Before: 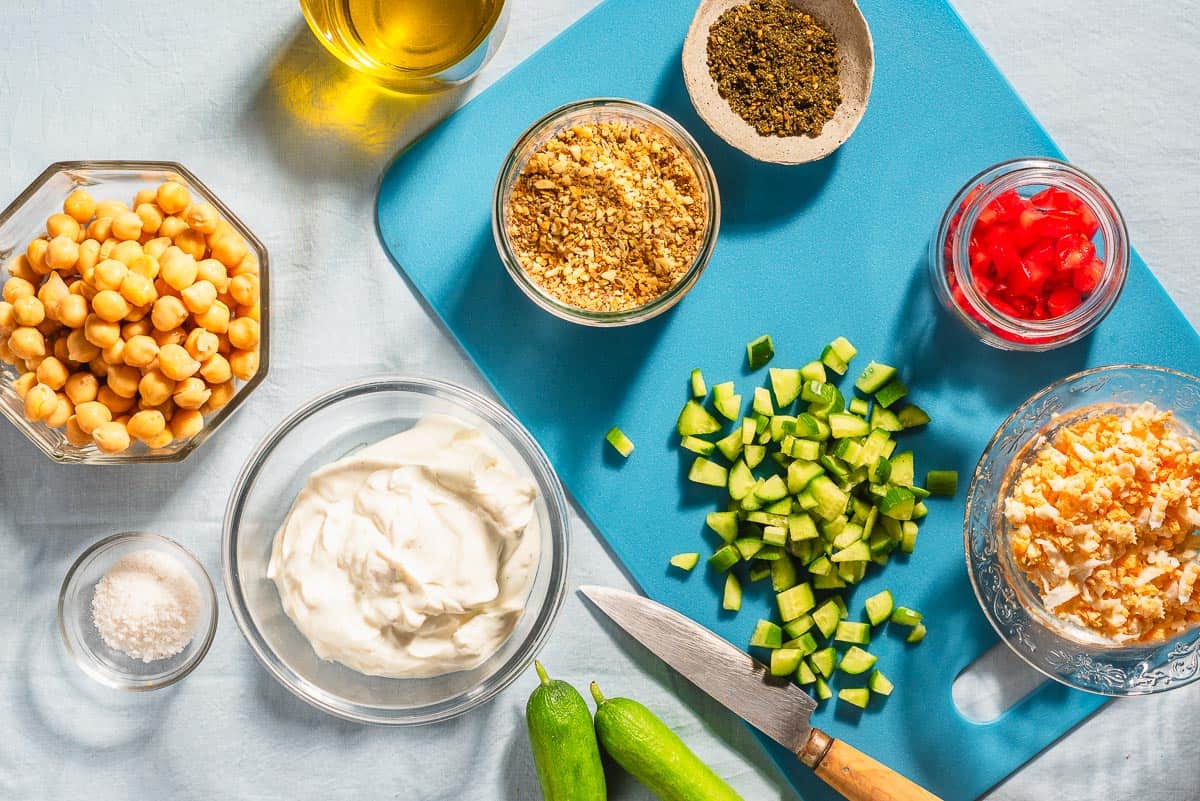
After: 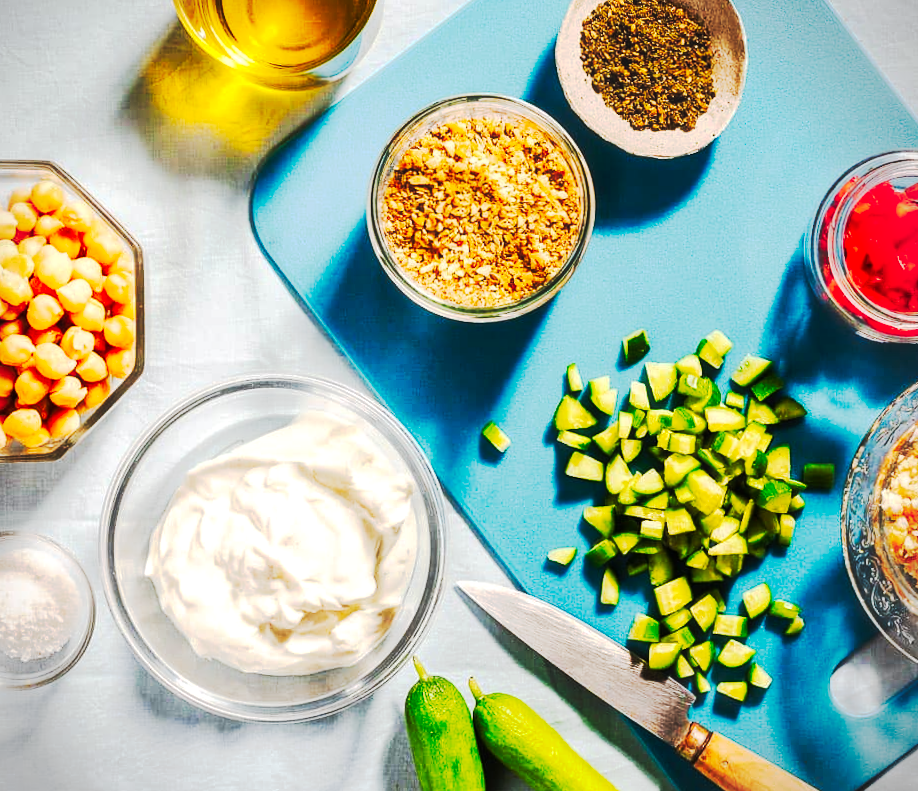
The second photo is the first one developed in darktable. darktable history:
haze removal: strength -0.1, adaptive false
crop: left 9.88%, right 12.664%
vignetting: fall-off start 92.6%, brightness -0.52, saturation -0.51, center (-0.012, 0)
tone curve: curves: ch0 [(0, 0) (0.003, 0.002) (0.011, 0.002) (0.025, 0.002) (0.044, 0.007) (0.069, 0.014) (0.1, 0.026) (0.136, 0.04) (0.177, 0.061) (0.224, 0.1) (0.277, 0.151) (0.335, 0.198) (0.399, 0.272) (0.468, 0.387) (0.543, 0.553) (0.623, 0.716) (0.709, 0.8) (0.801, 0.855) (0.898, 0.897) (1, 1)], preserve colors none
exposure: exposure 0.2 EV, compensate highlight preservation false
rotate and perspective: rotation -0.45°, automatic cropping original format, crop left 0.008, crop right 0.992, crop top 0.012, crop bottom 0.988
